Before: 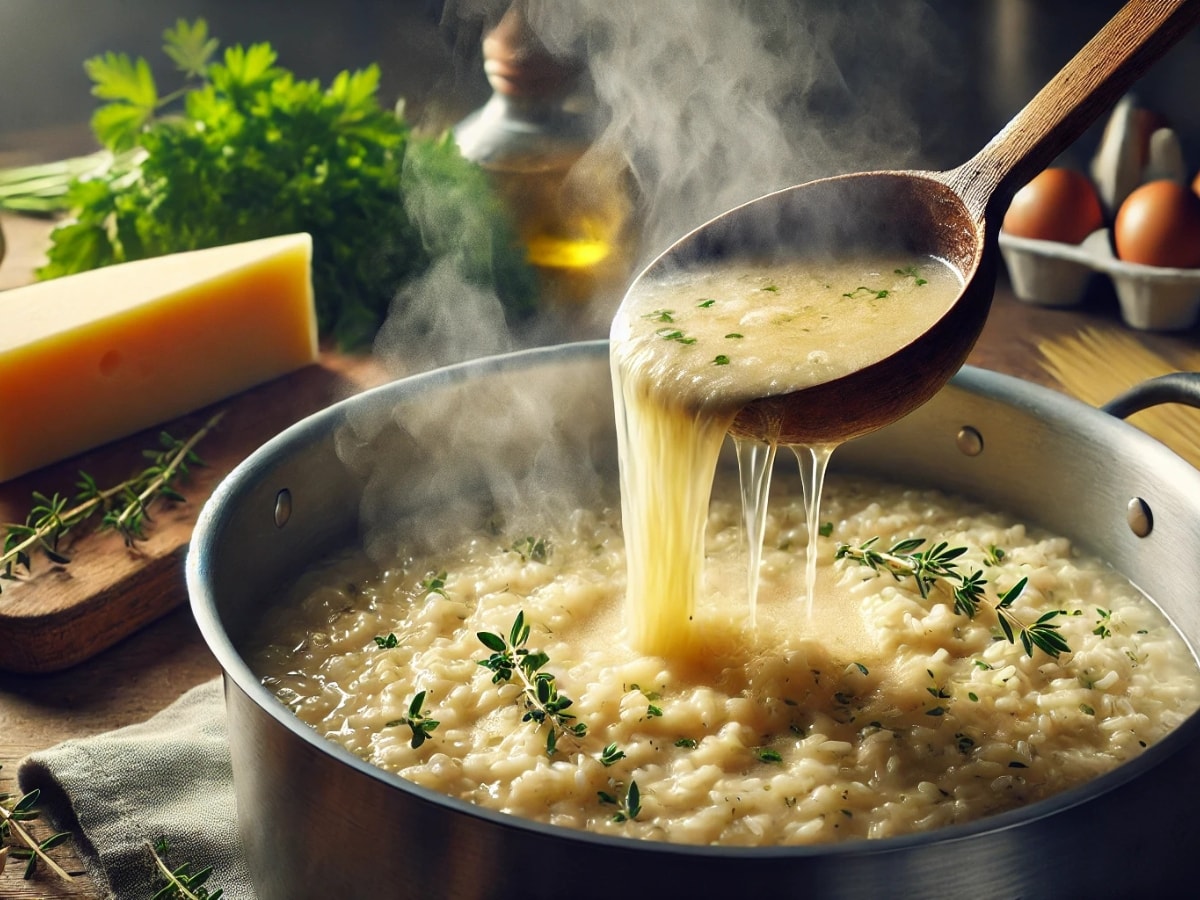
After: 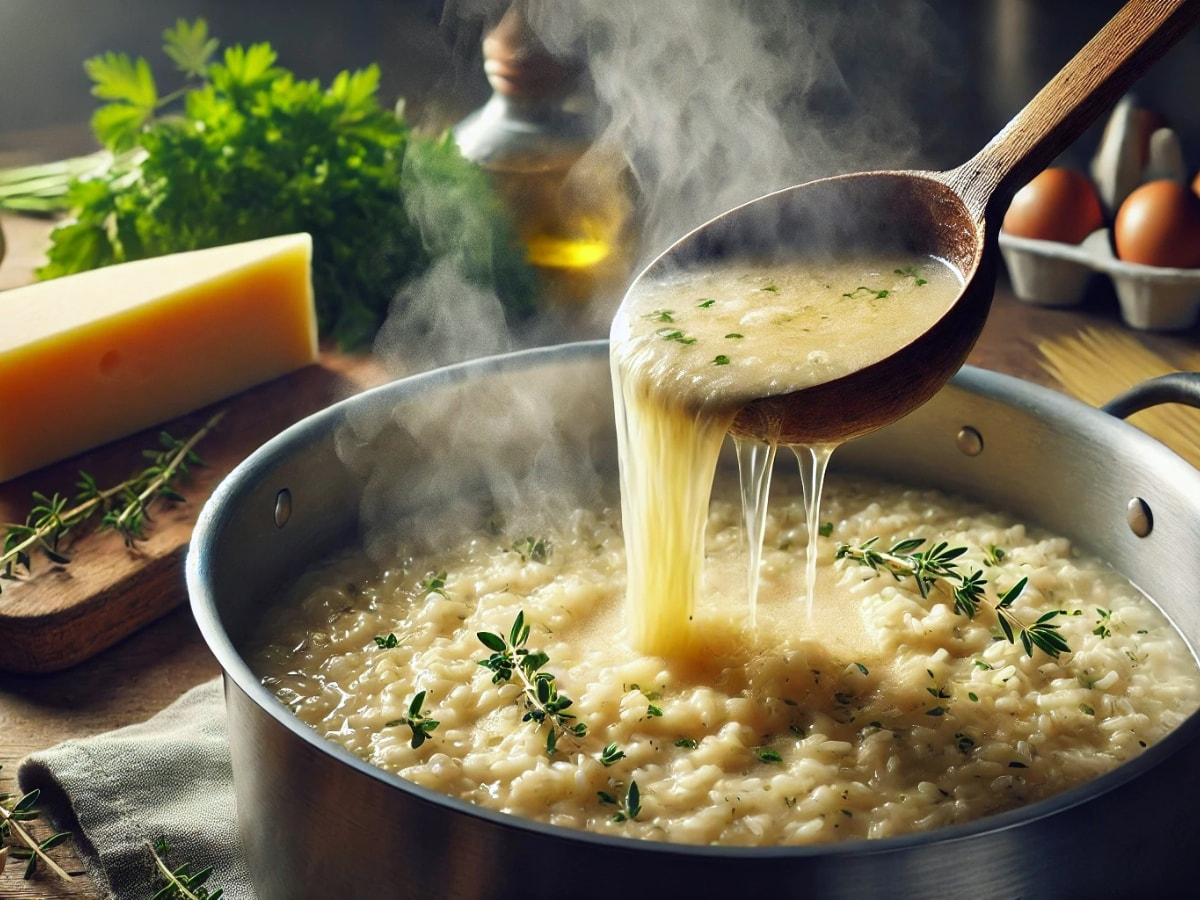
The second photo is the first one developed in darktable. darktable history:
white balance: red 0.98, blue 1.034
tone equalizer: on, module defaults
